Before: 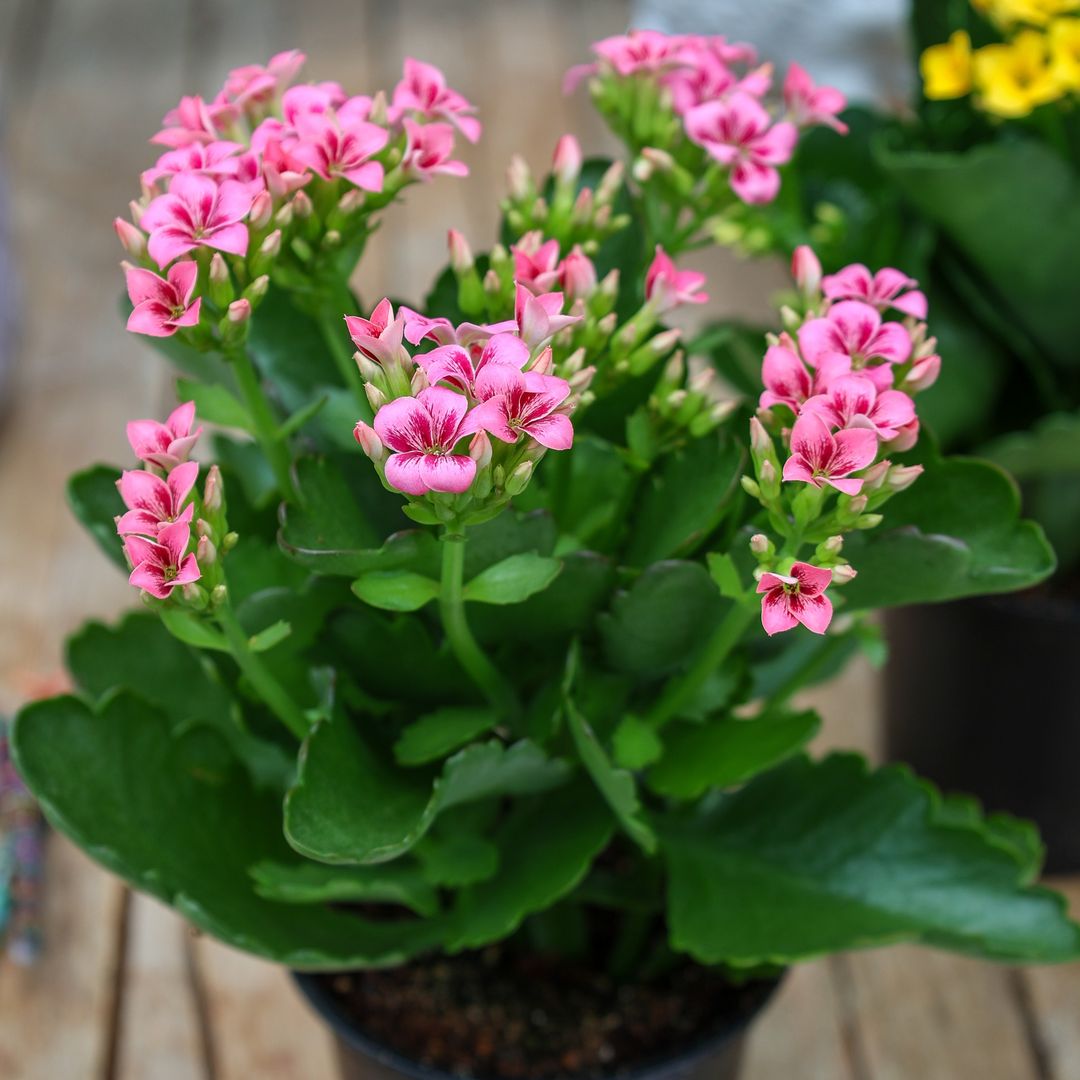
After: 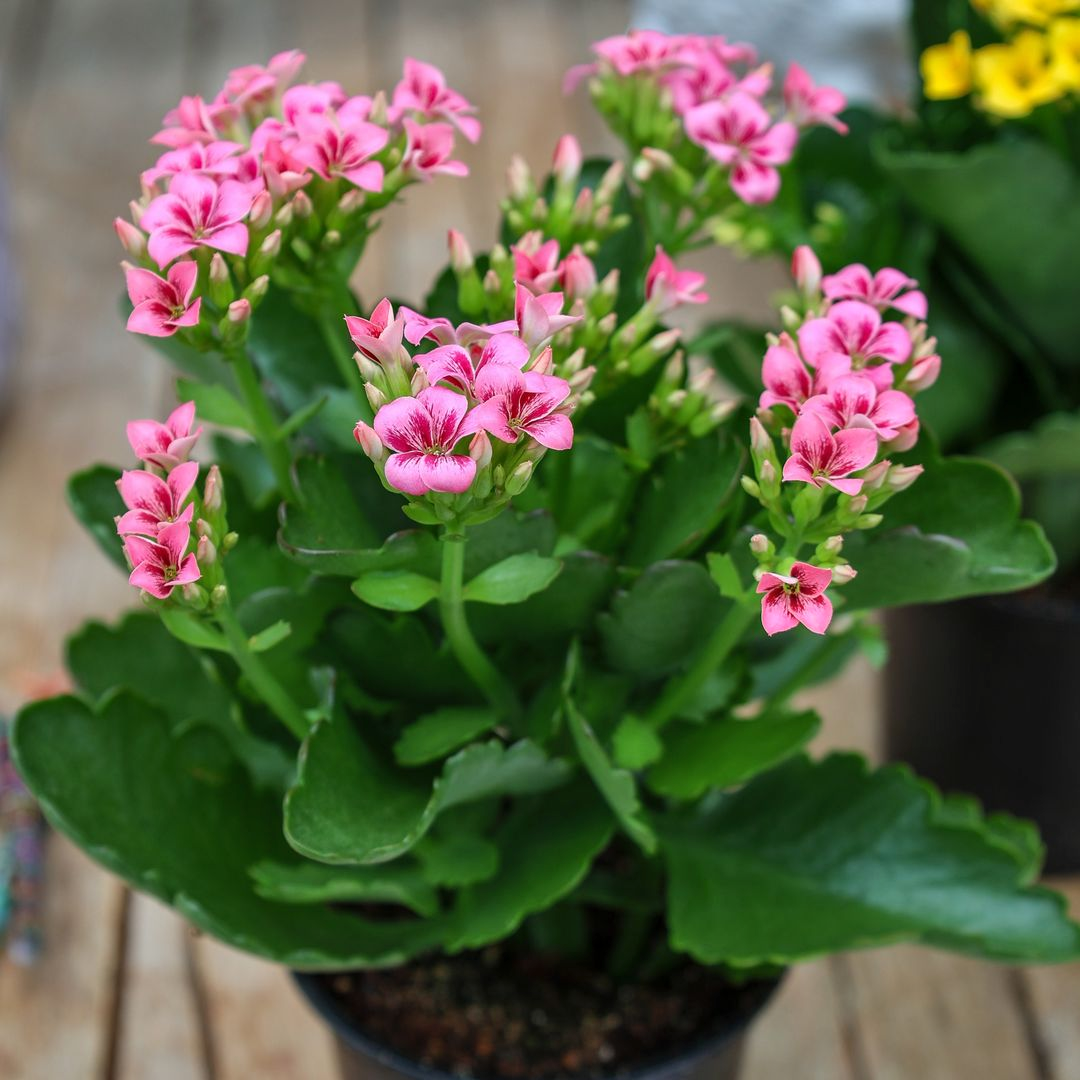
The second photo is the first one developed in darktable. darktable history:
shadows and highlights: shadows 36.9, highlights -27.35, soften with gaussian
